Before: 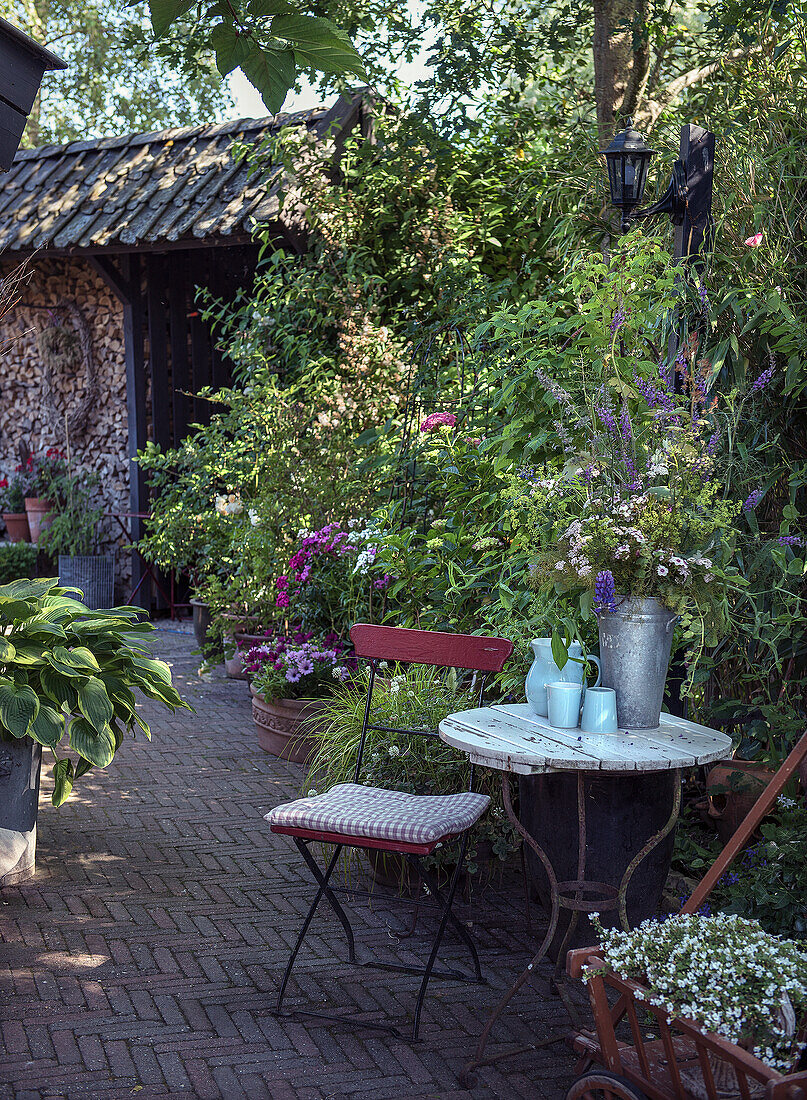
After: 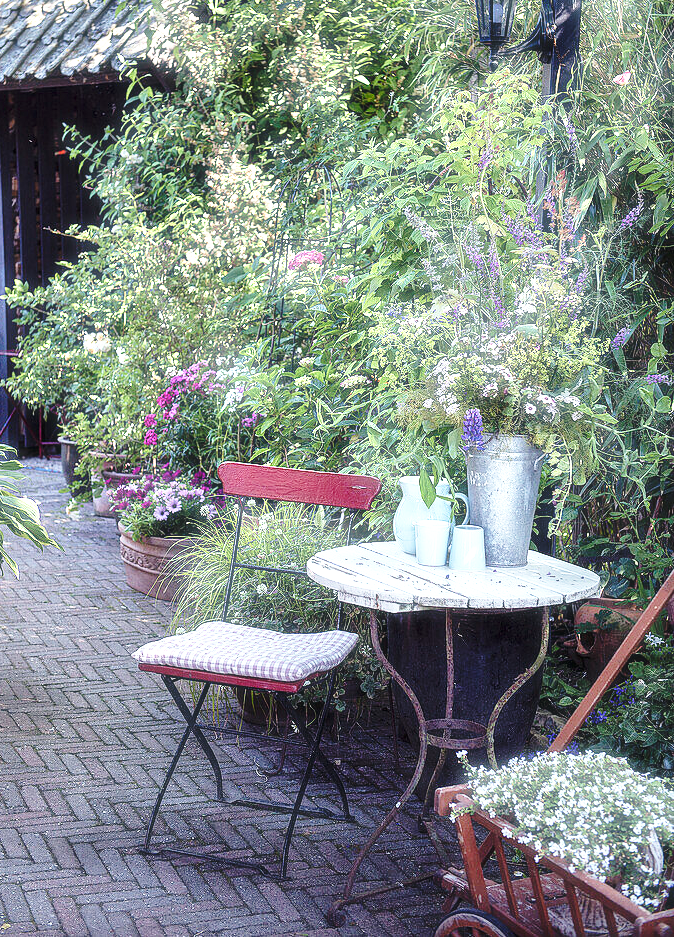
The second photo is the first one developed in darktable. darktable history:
crop: left 16.421%, top 14.739%
base curve: curves: ch0 [(0, 0) (0.032, 0.037) (0.105, 0.228) (0.435, 0.76) (0.856, 0.983) (1, 1)], exposure shift 0.01, preserve colors none
haze removal: strength -0.092, compatibility mode true, adaptive false
local contrast: mode bilateral grid, contrast 19, coarseness 50, detail 119%, midtone range 0.2
exposure: exposure 0.745 EV, compensate exposure bias true, compensate highlight preservation false
